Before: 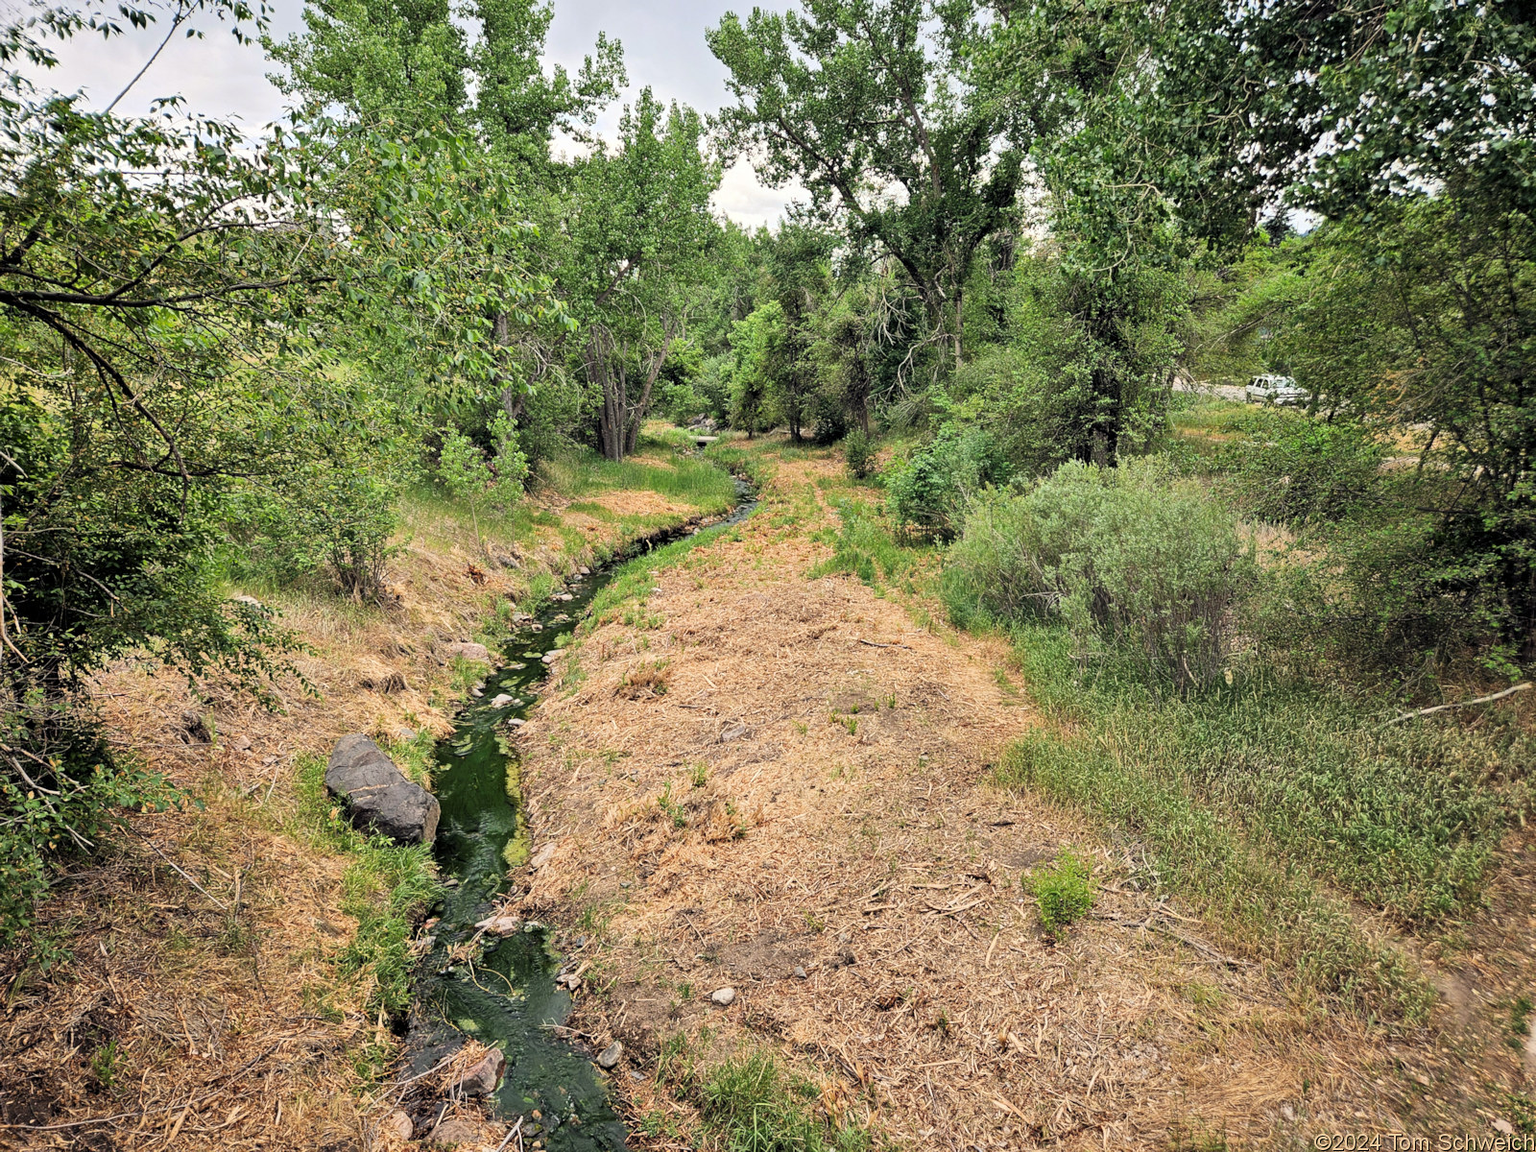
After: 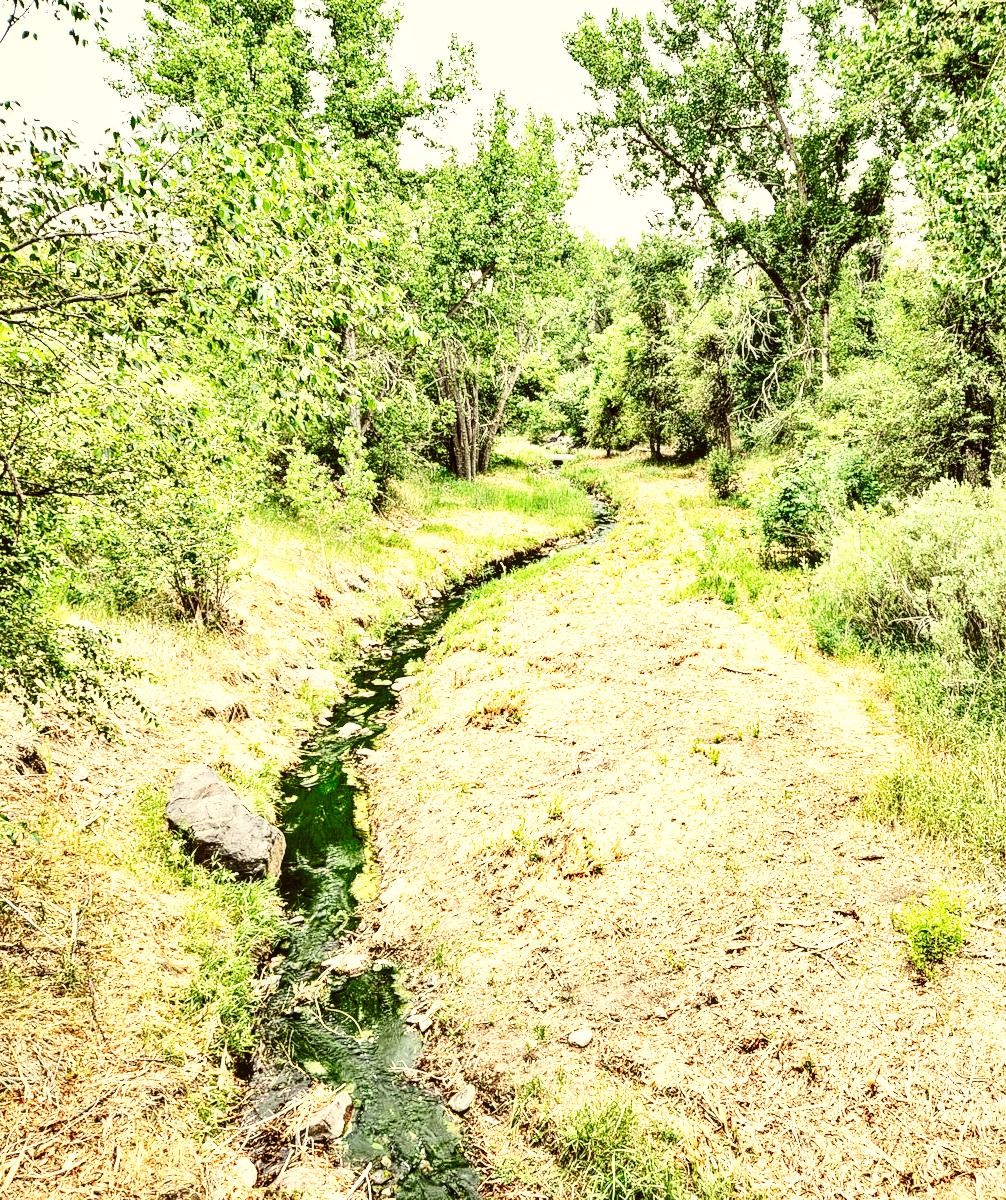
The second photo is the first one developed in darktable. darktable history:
base curve: curves: ch0 [(0, 0) (0.028, 0.03) (0.121, 0.232) (0.46, 0.748) (0.859, 0.968) (1, 1)], preserve colors none
crop: left 10.819%, right 26.302%
local contrast: detail 130%
shadows and highlights: shadows 60.04, soften with gaussian
tone curve: curves: ch0 [(0, 0) (0.003, 0.003) (0.011, 0.011) (0.025, 0.024) (0.044, 0.042) (0.069, 0.066) (0.1, 0.095) (0.136, 0.129) (0.177, 0.169) (0.224, 0.214) (0.277, 0.264) (0.335, 0.319) (0.399, 0.38) (0.468, 0.446) (0.543, 0.558) (0.623, 0.636) (0.709, 0.719) (0.801, 0.807) (0.898, 0.901) (1, 1)], preserve colors none
exposure: black level correction 0.001, exposure 1.131 EV, compensate highlight preservation false
color correction: highlights a* -1.6, highlights b* 10.52, shadows a* 0.321, shadows b* 19.61
contrast brightness saturation: contrast 0.216
